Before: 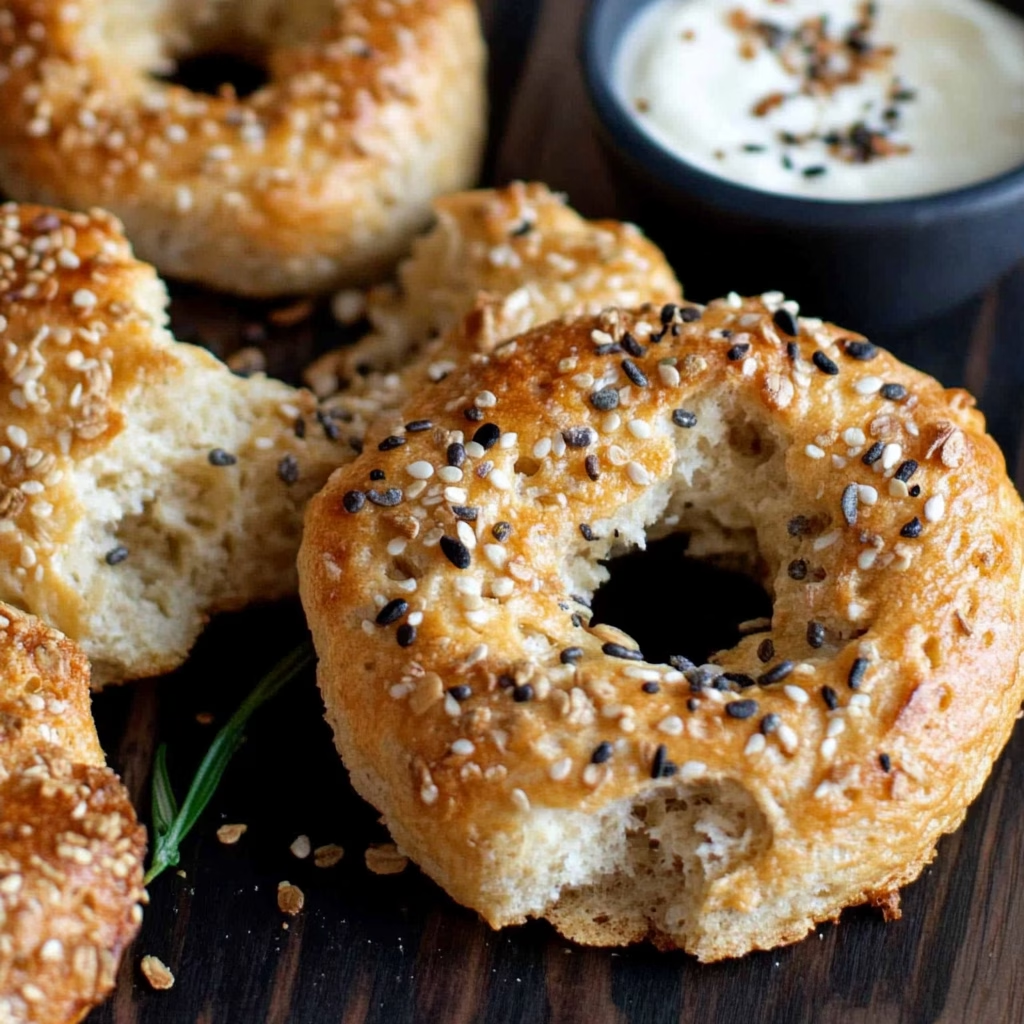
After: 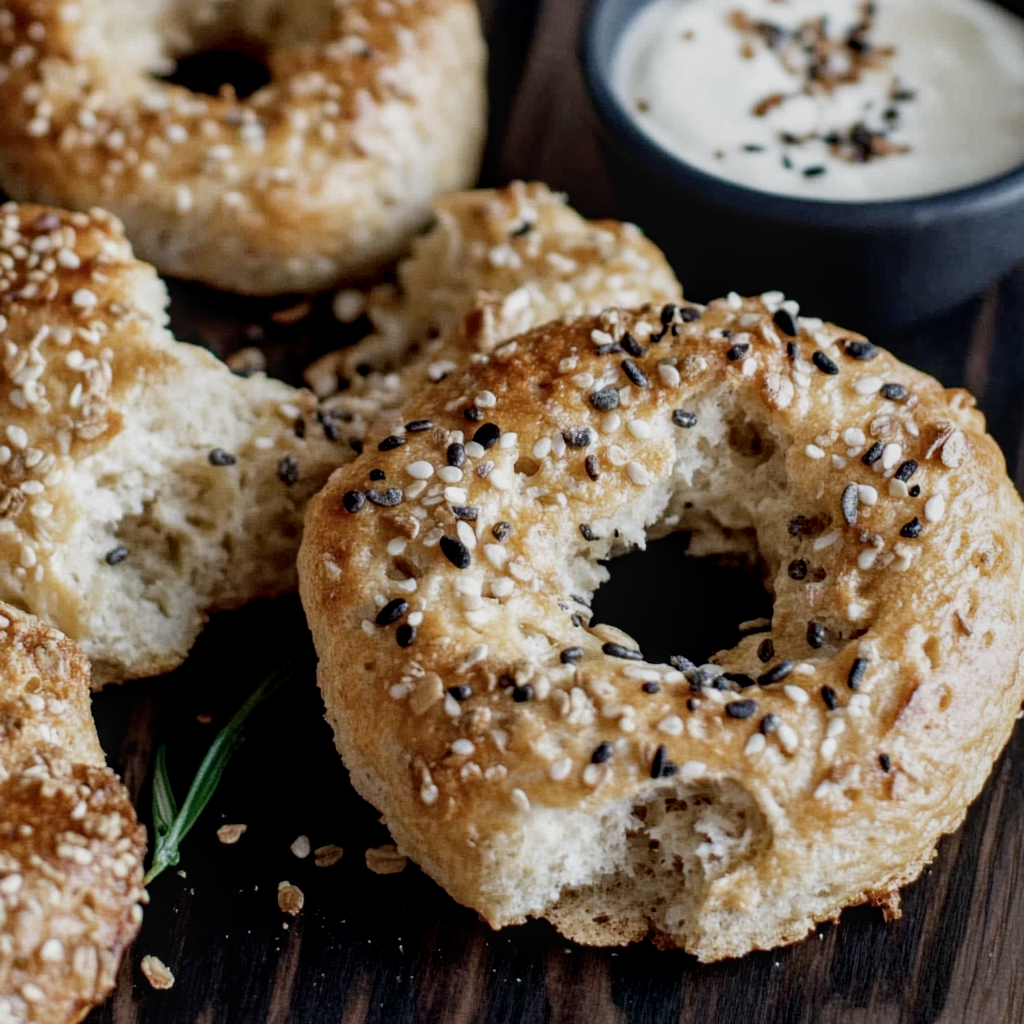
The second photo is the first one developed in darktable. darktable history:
local contrast: on, module defaults
contrast brightness saturation: contrast 0.101, saturation -0.287
filmic rgb: middle gray luminance 18.41%, black relative exposure -11.19 EV, white relative exposure 3.74 EV, target black luminance 0%, hardness 5.86, latitude 56.93%, contrast 0.965, shadows ↔ highlights balance 49.72%, preserve chrominance no, color science v5 (2021)
